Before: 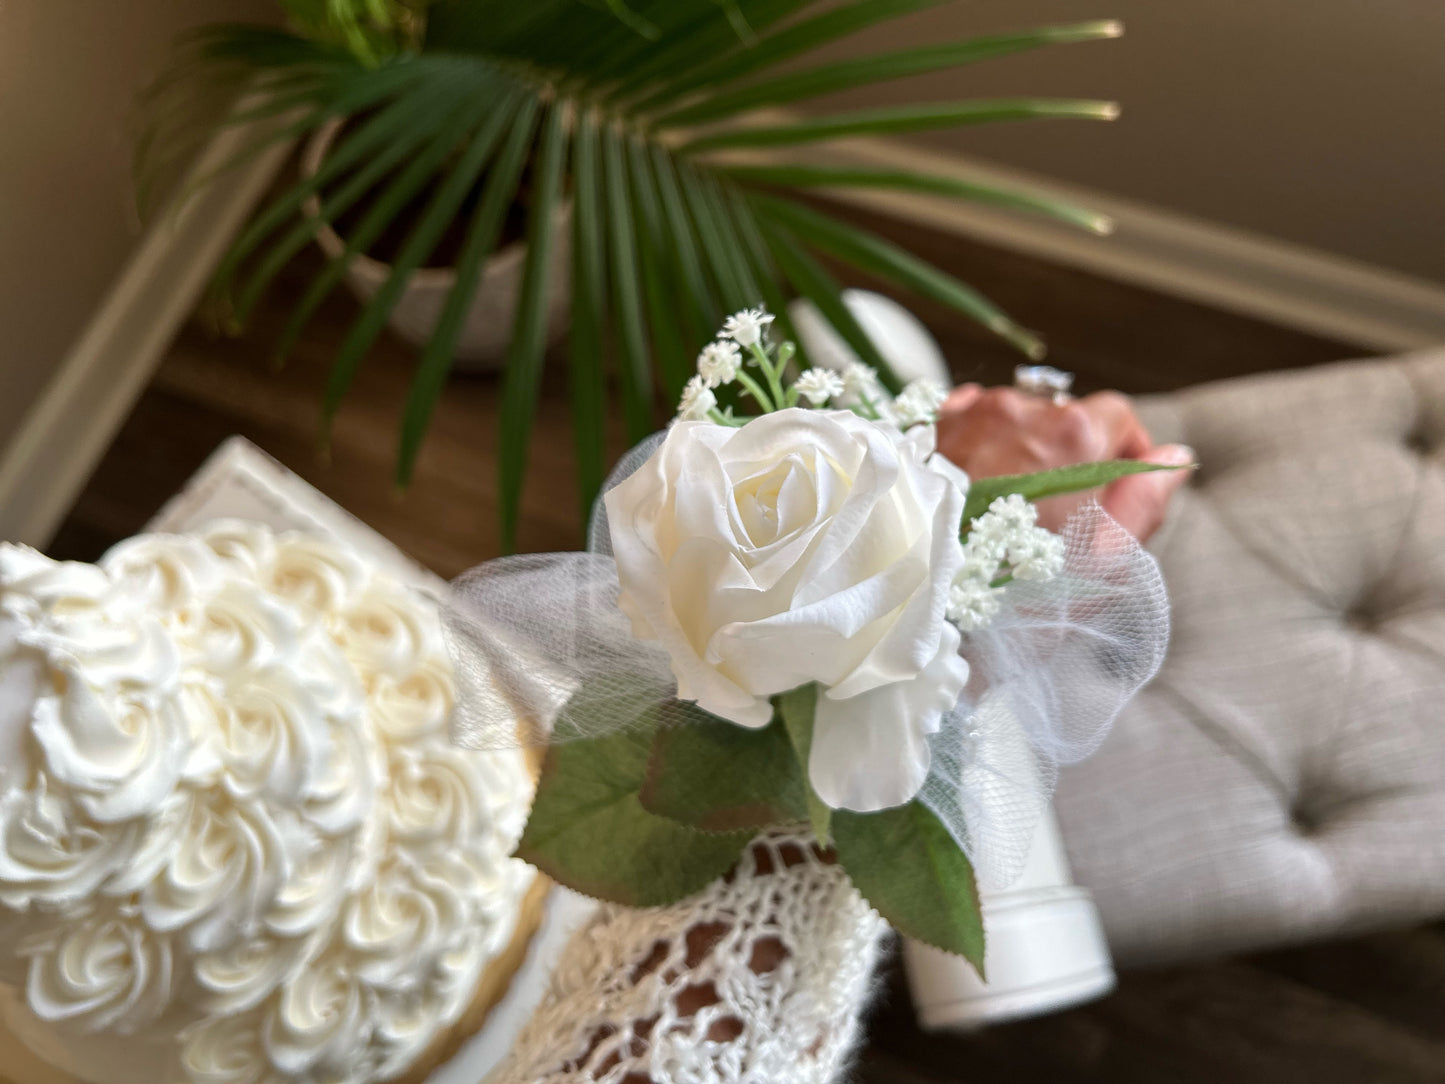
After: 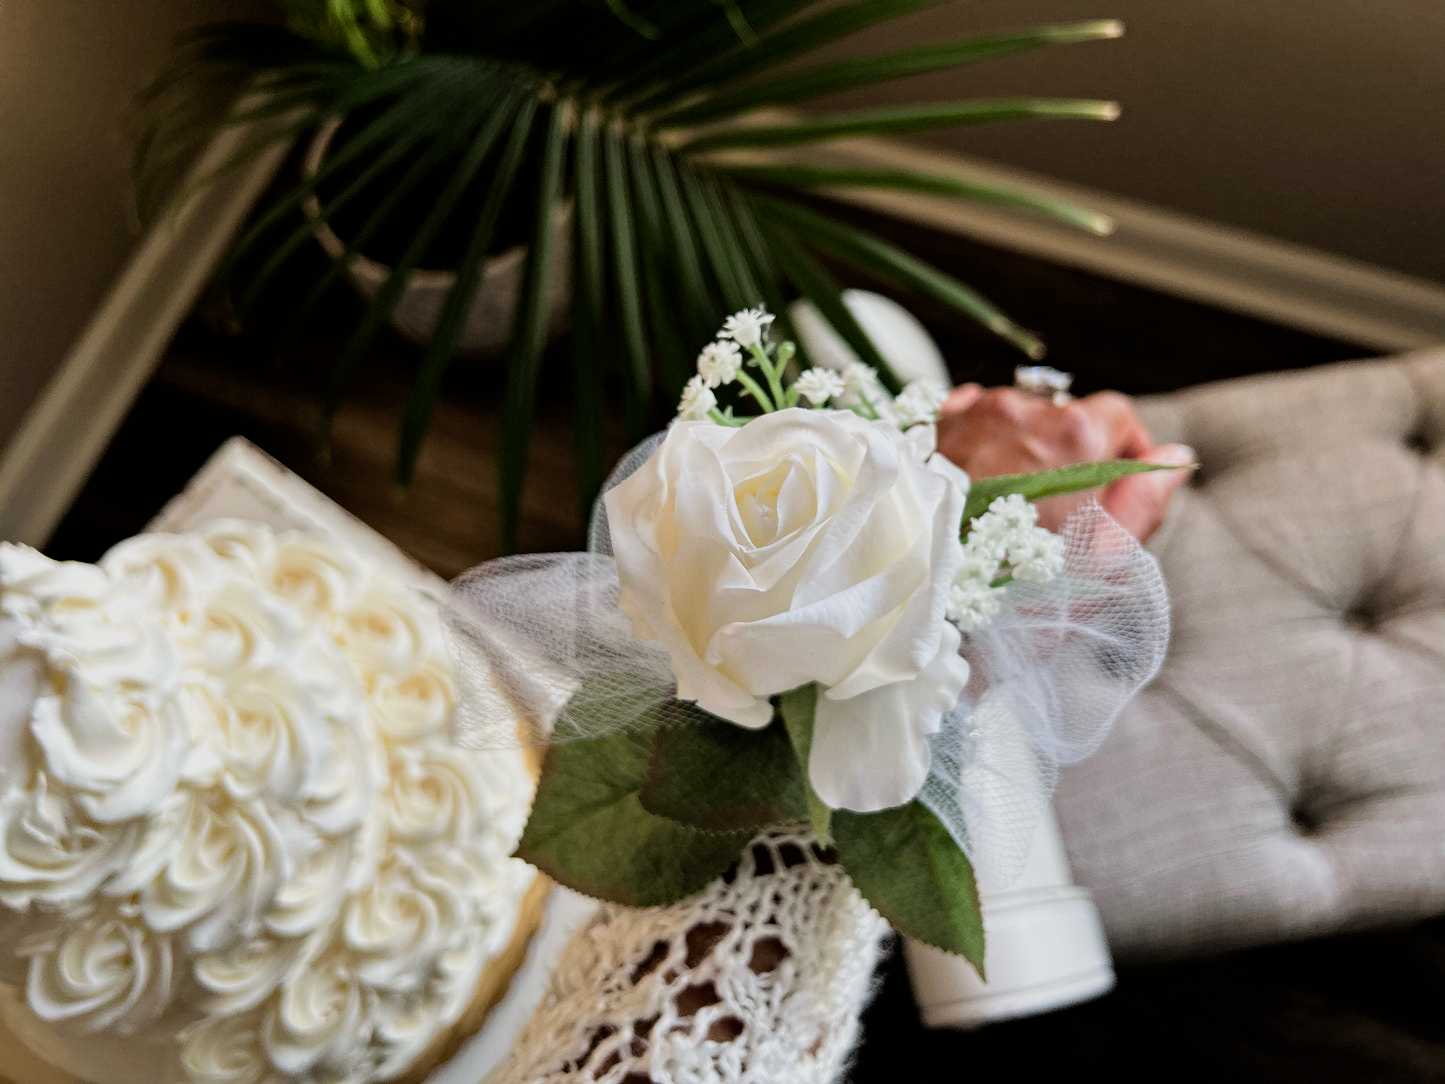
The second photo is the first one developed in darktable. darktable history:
filmic rgb: black relative exposure -5.07 EV, white relative exposure 3.98 EV, threshold 3.02 EV, hardness 2.9, contrast 1.3, highlights saturation mix -30.39%, enable highlight reconstruction true
haze removal: compatibility mode true, adaptive false
